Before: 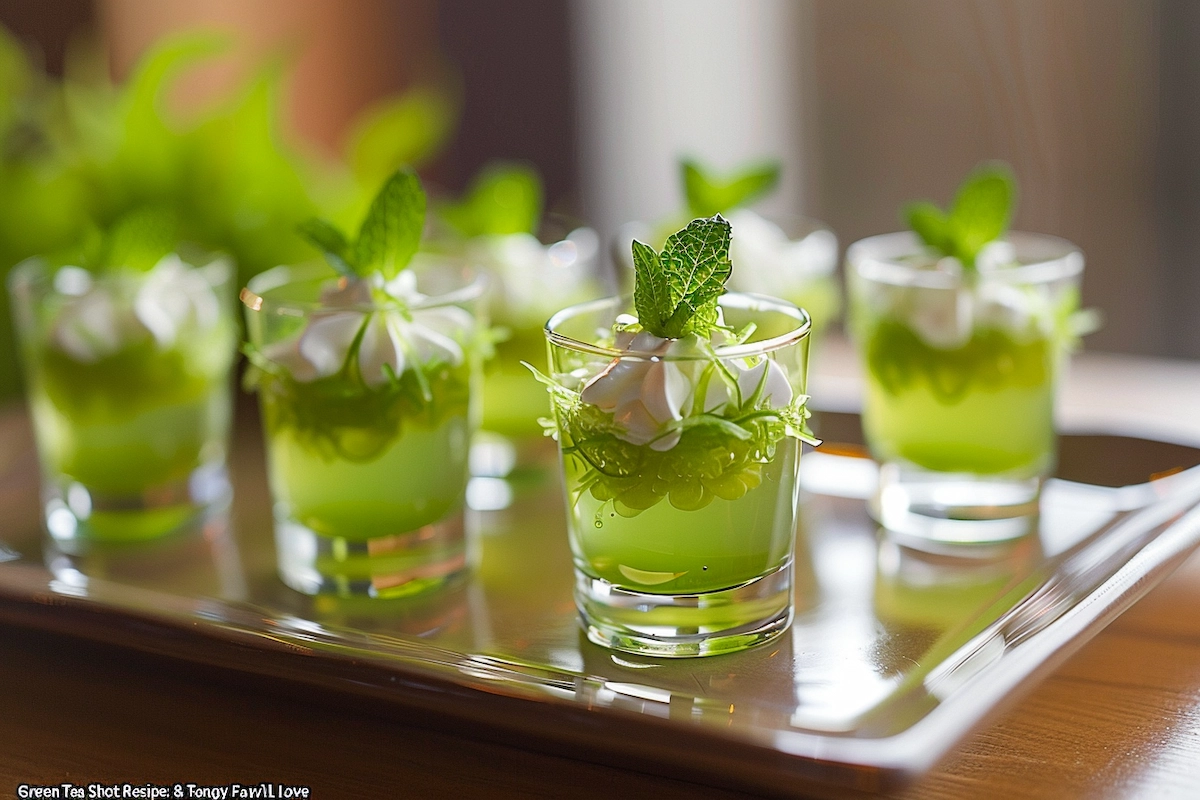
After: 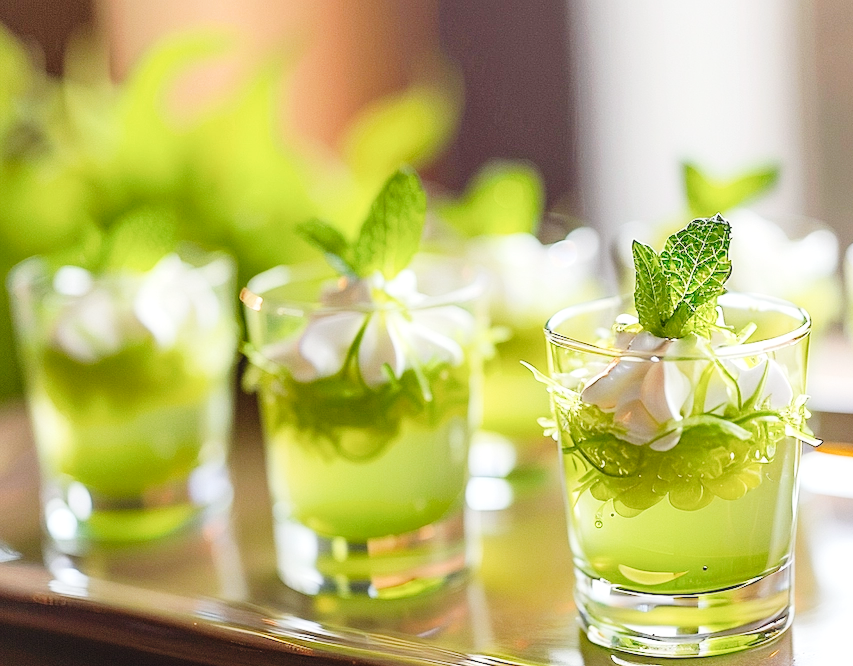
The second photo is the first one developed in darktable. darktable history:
contrast brightness saturation: contrast 0.14, brightness 0.21
local contrast: on, module defaults
tone curve: curves: ch0 [(0, 0) (0.003, 0.016) (0.011, 0.019) (0.025, 0.023) (0.044, 0.029) (0.069, 0.042) (0.1, 0.068) (0.136, 0.101) (0.177, 0.143) (0.224, 0.21) (0.277, 0.289) (0.335, 0.379) (0.399, 0.476) (0.468, 0.569) (0.543, 0.654) (0.623, 0.75) (0.709, 0.822) (0.801, 0.893) (0.898, 0.946) (1, 1)], preserve colors none
crop: right 28.885%, bottom 16.626%
